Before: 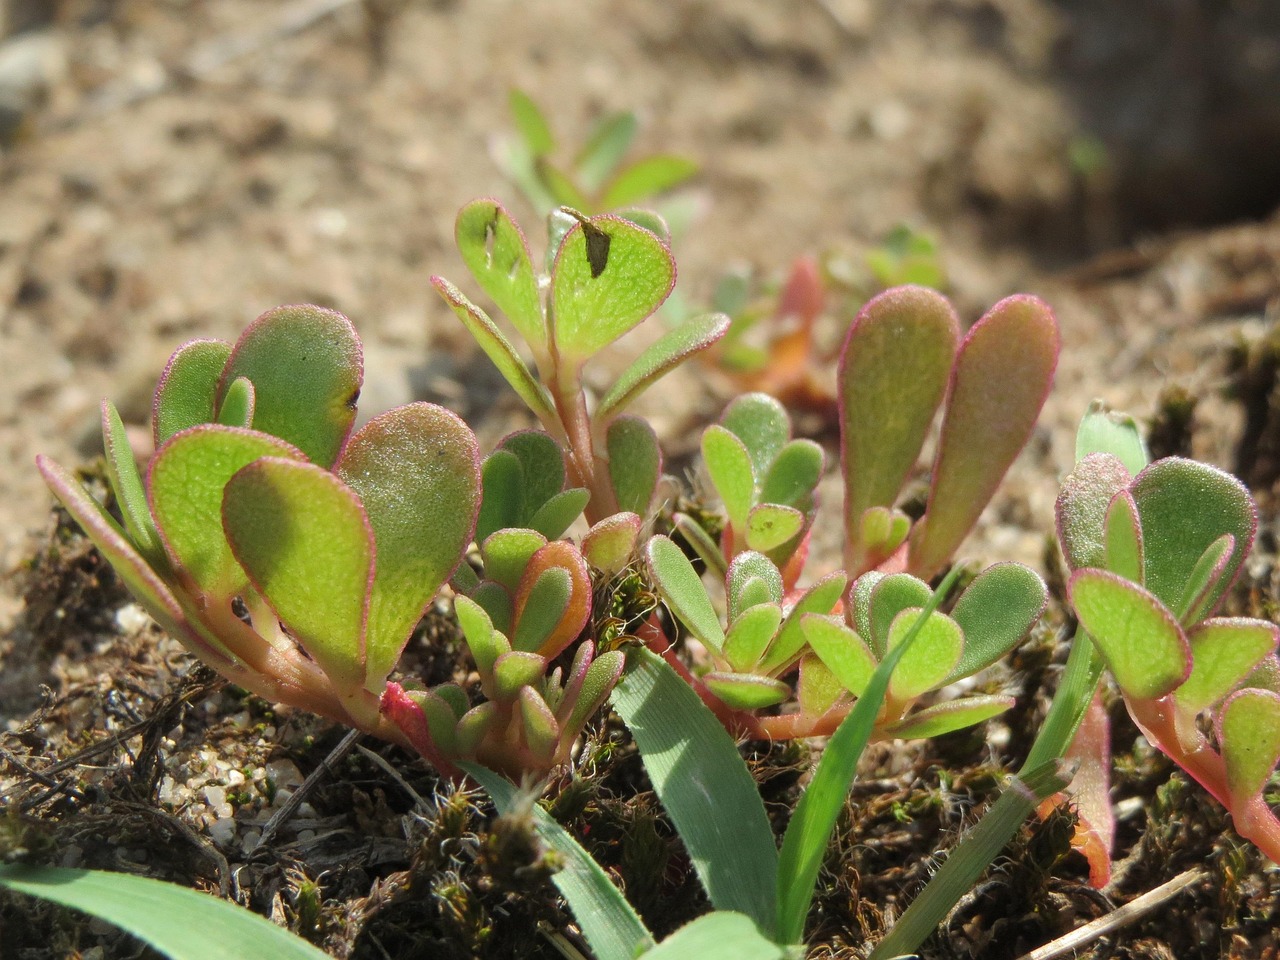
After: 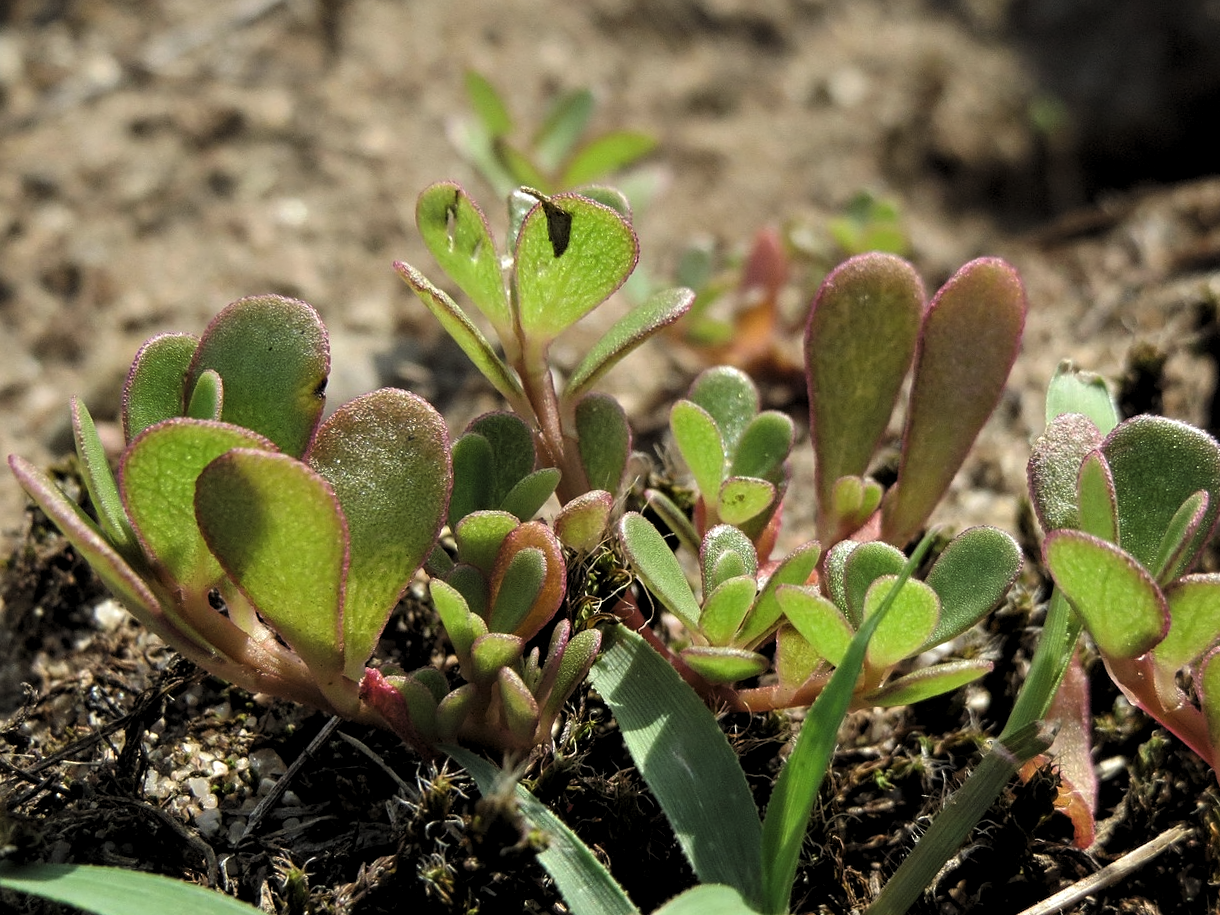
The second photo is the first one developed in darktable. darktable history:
rotate and perspective: rotation -2.12°, lens shift (vertical) 0.009, lens shift (horizontal) -0.008, automatic cropping original format, crop left 0.036, crop right 0.964, crop top 0.05, crop bottom 0.959
contrast equalizer: octaves 7, y [[0.509, 0.514, 0.523, 0.542, 0.578, 0.603], [0.5 ×6], [0.509, 0.514, 0.523, 0.542, 0.578, 0.603], [0.001, 0.002, 0.003, 0.005, 0.01, 0.013], [0.001, 0.002, 0.003, 0.005, 0.01, 0.013]]
levels: levels [0.116, 0.574, 1]
